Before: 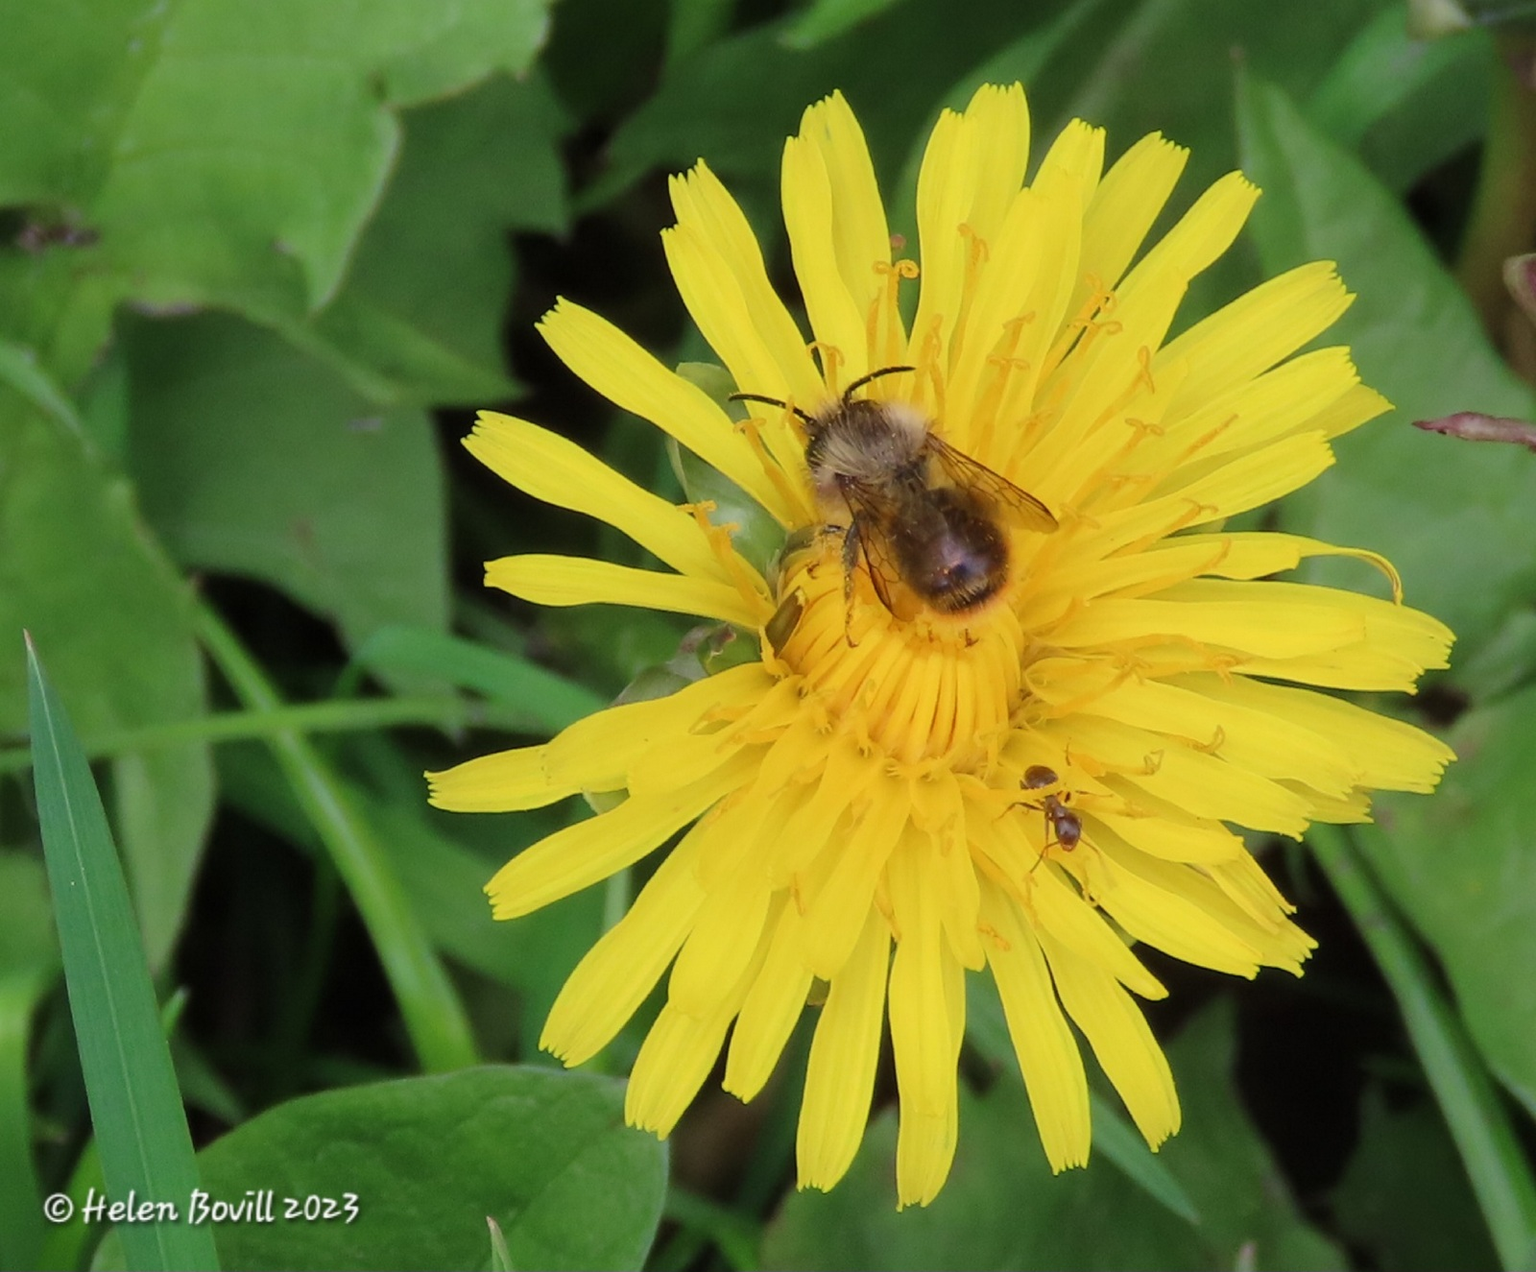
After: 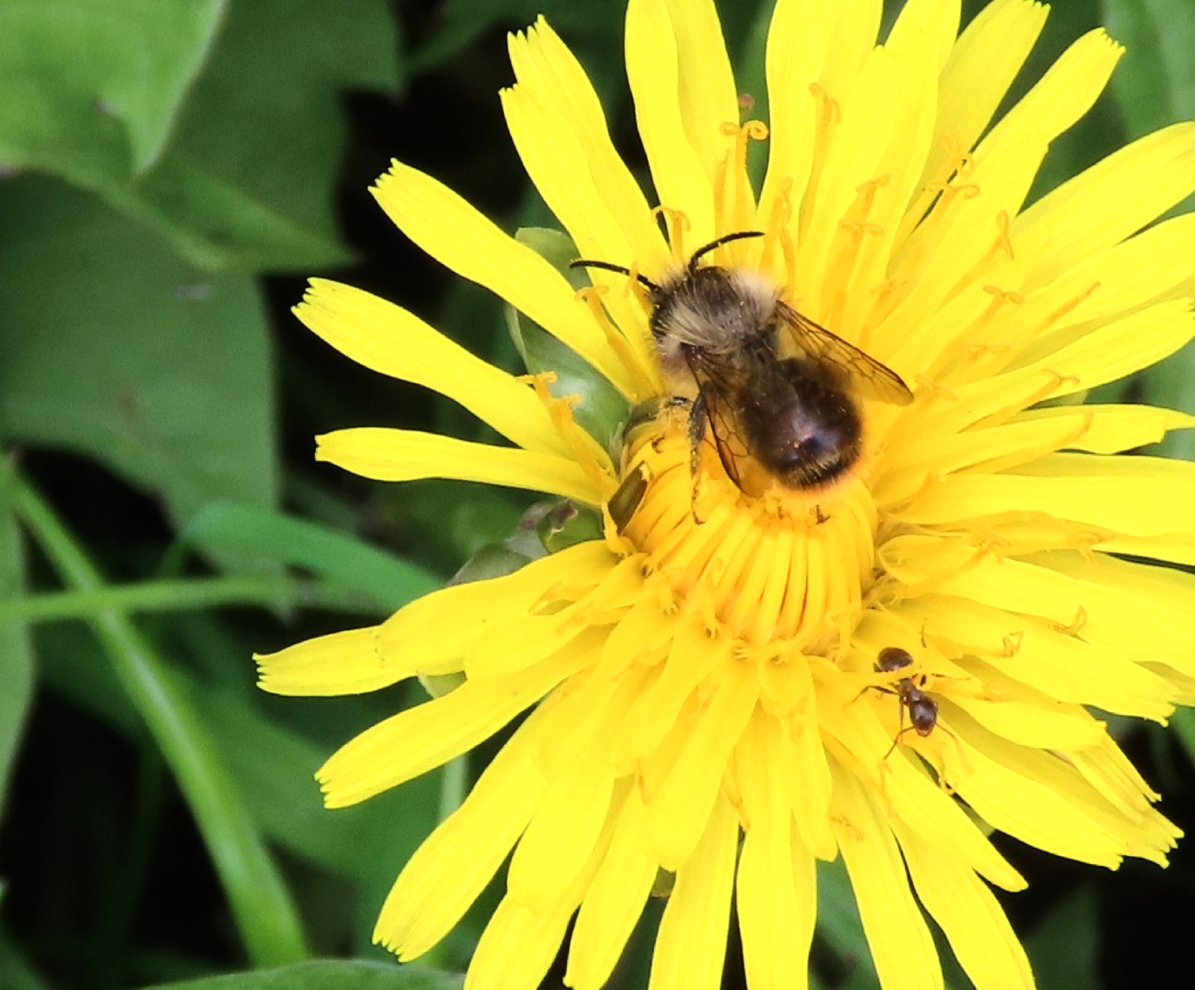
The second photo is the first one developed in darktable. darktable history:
crop and rotate: left 11.831%, top 11.346%, right 13.429%, bottom 13.899%
tone equalizer: -8 EV -0.75 EV, -7 EV -0.7 EV, -6 EV -0.6 EV, -5 EV -0.4 EV, -3 EV 0.4 EV, -2 EV 0.6 EV, -1 EV 0.7 EV, +0 EV 0.75 EV, edges refinement/feathering 500, mask exposure compensation -1.57 EV, preserve details no
